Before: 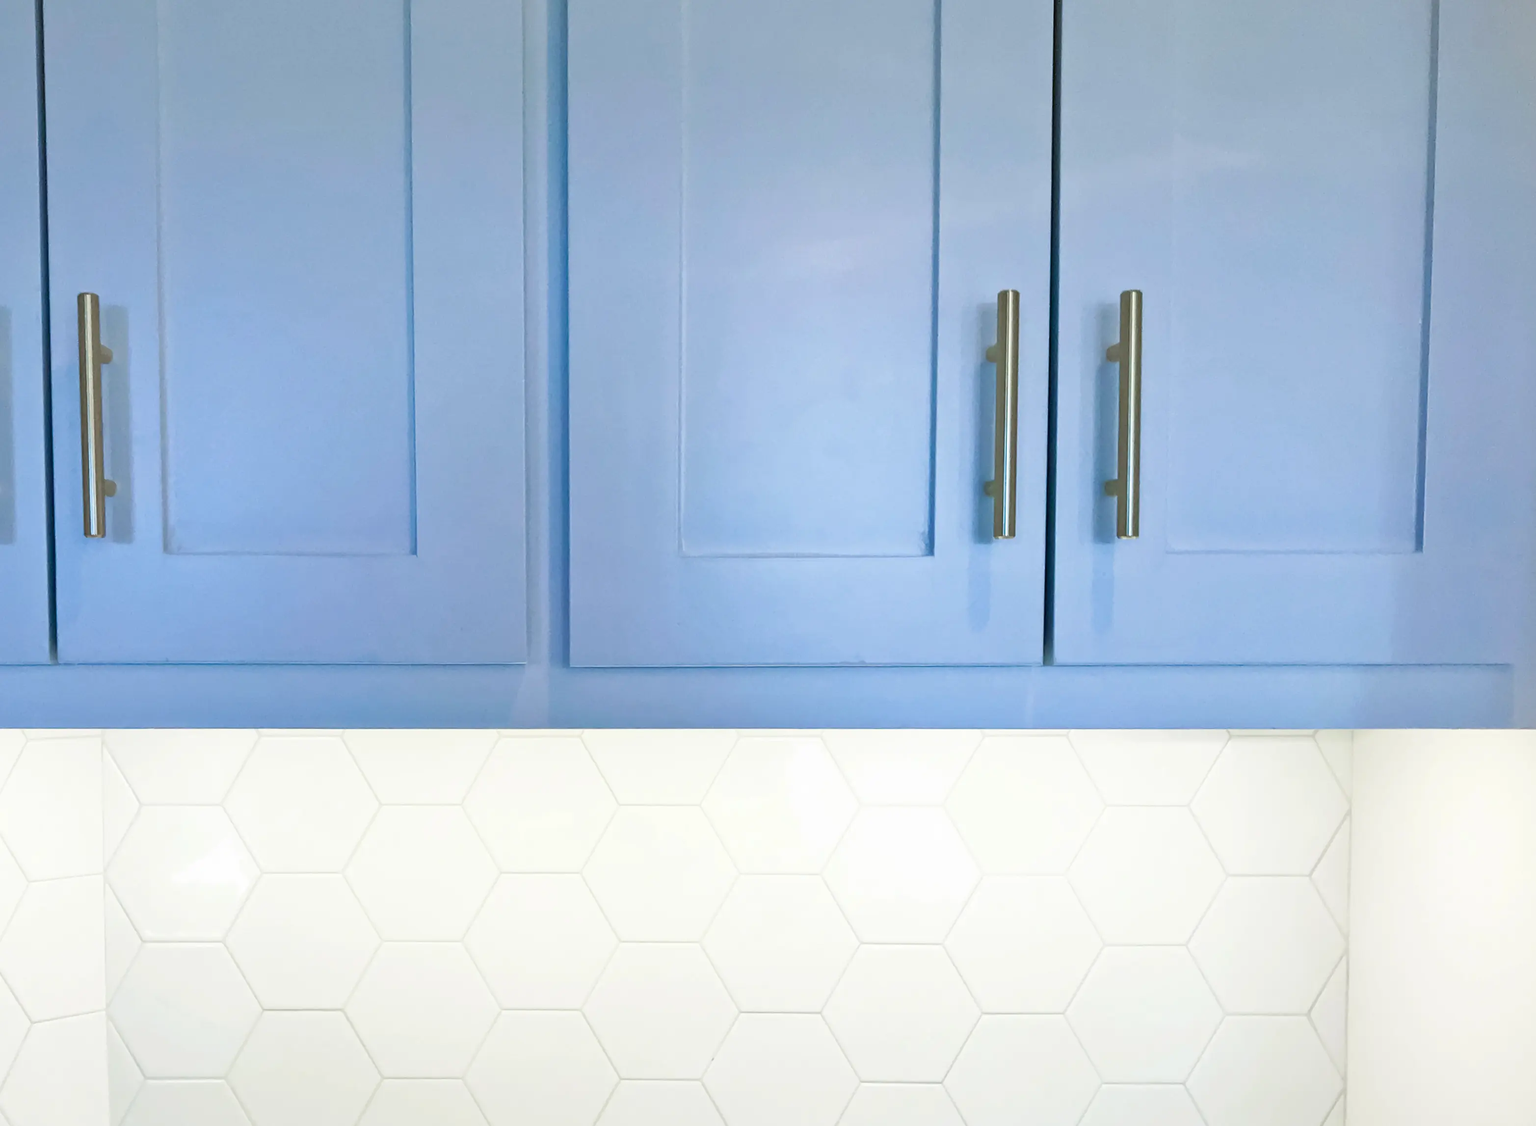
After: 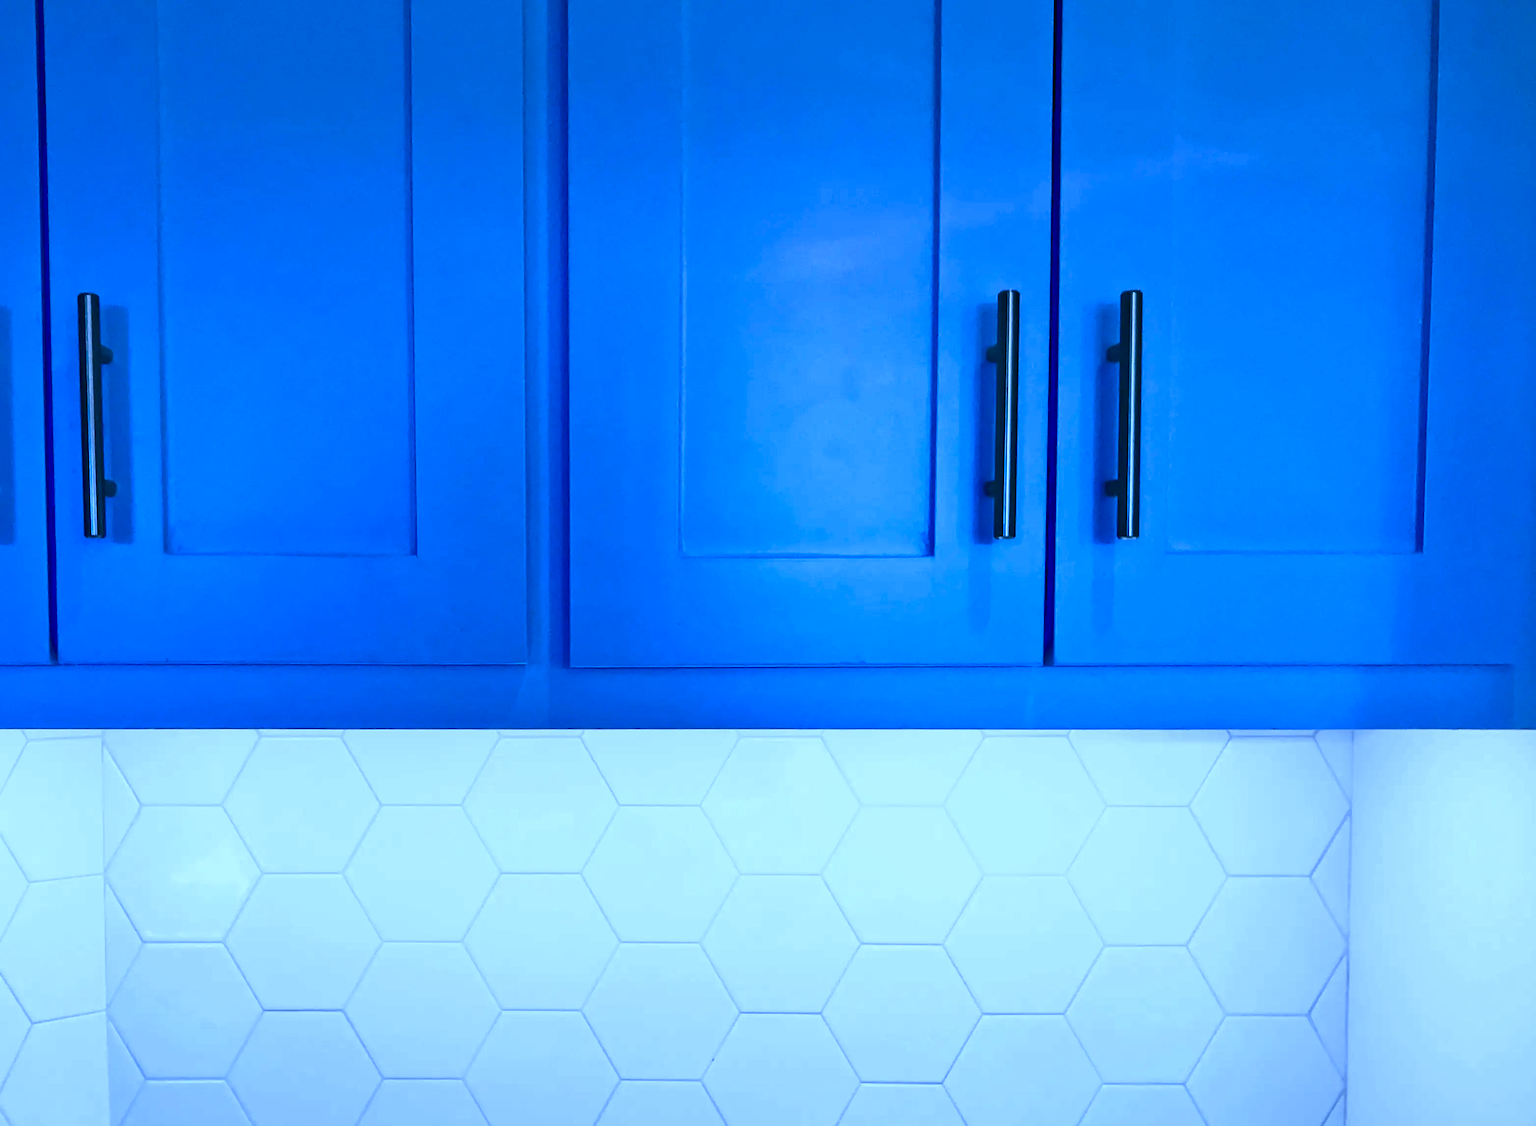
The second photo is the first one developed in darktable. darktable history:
white balance: red 0.766, blue 1.537
exposure: black level correction 0.056, exposure -0.039 EV, compensate highlight preservation false
contrast brightness saturation: brightness -0.52
